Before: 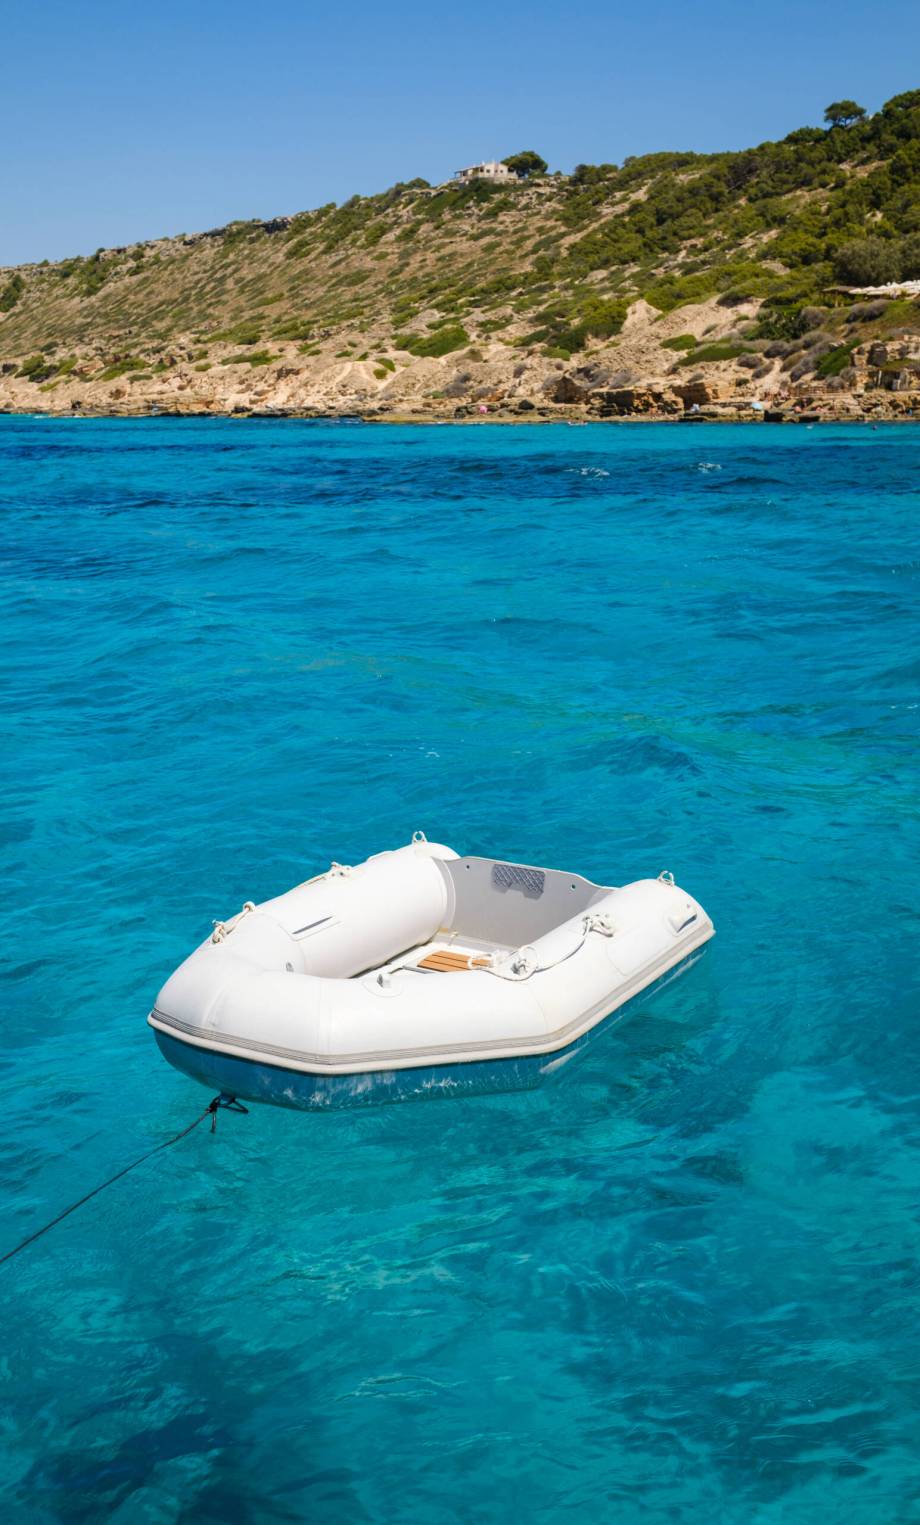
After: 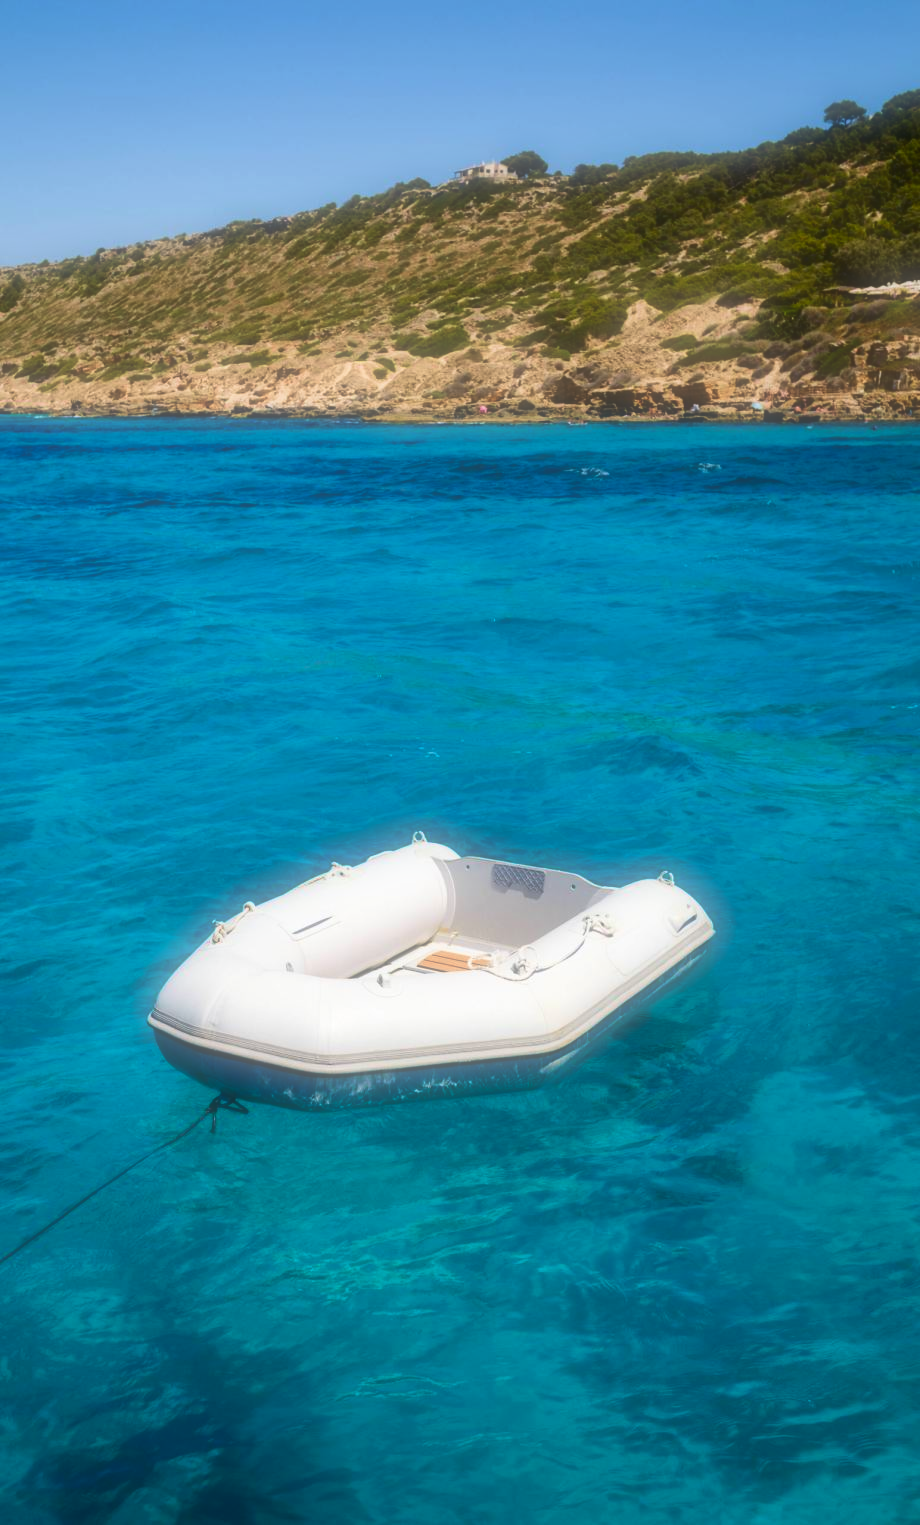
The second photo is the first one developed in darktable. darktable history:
soften: size 60.24%, saturation 65.46%, brightness 0.506 EV, mix 25.7%
contrast brightness saturation: contrast 0.13, brightness -0.05, saturation 0.16
velvia: on, module defaults
